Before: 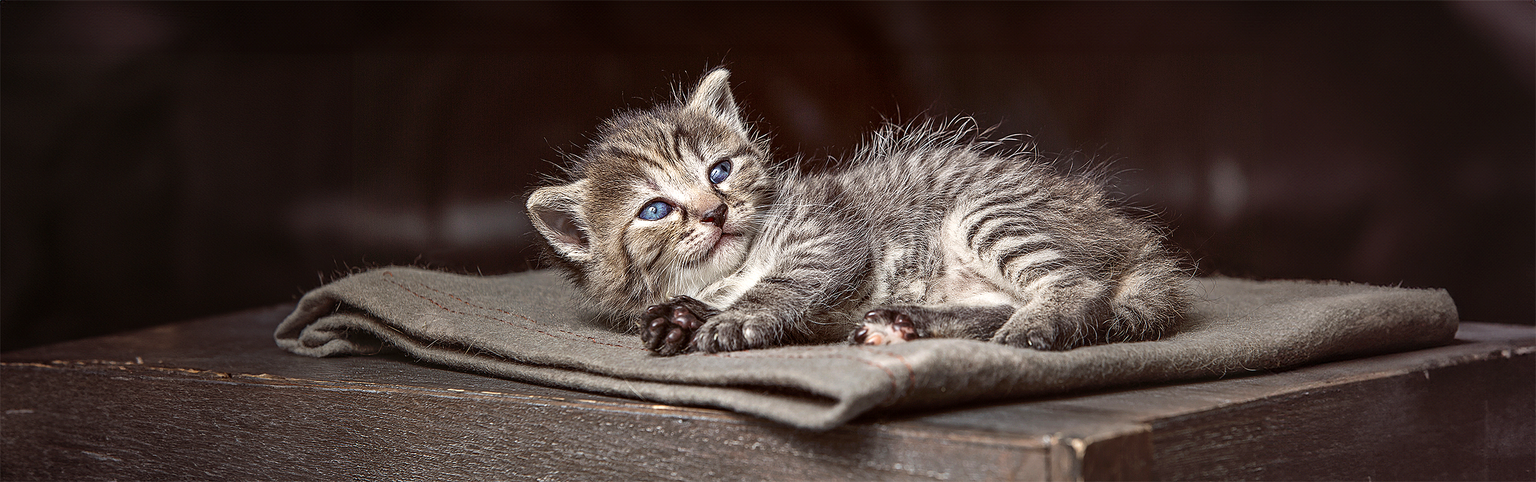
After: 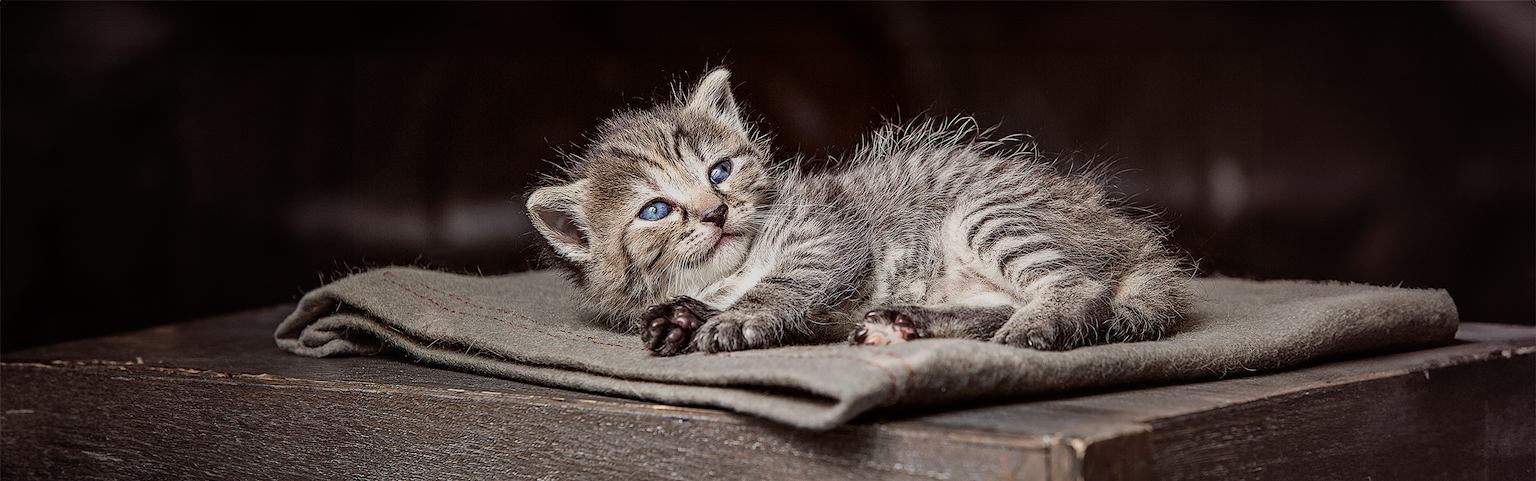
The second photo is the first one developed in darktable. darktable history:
filmic rgb: black relative exposure -7.99 EV, white relative exposure 3.97 EV, hardness 4.21, contrast 0.992
